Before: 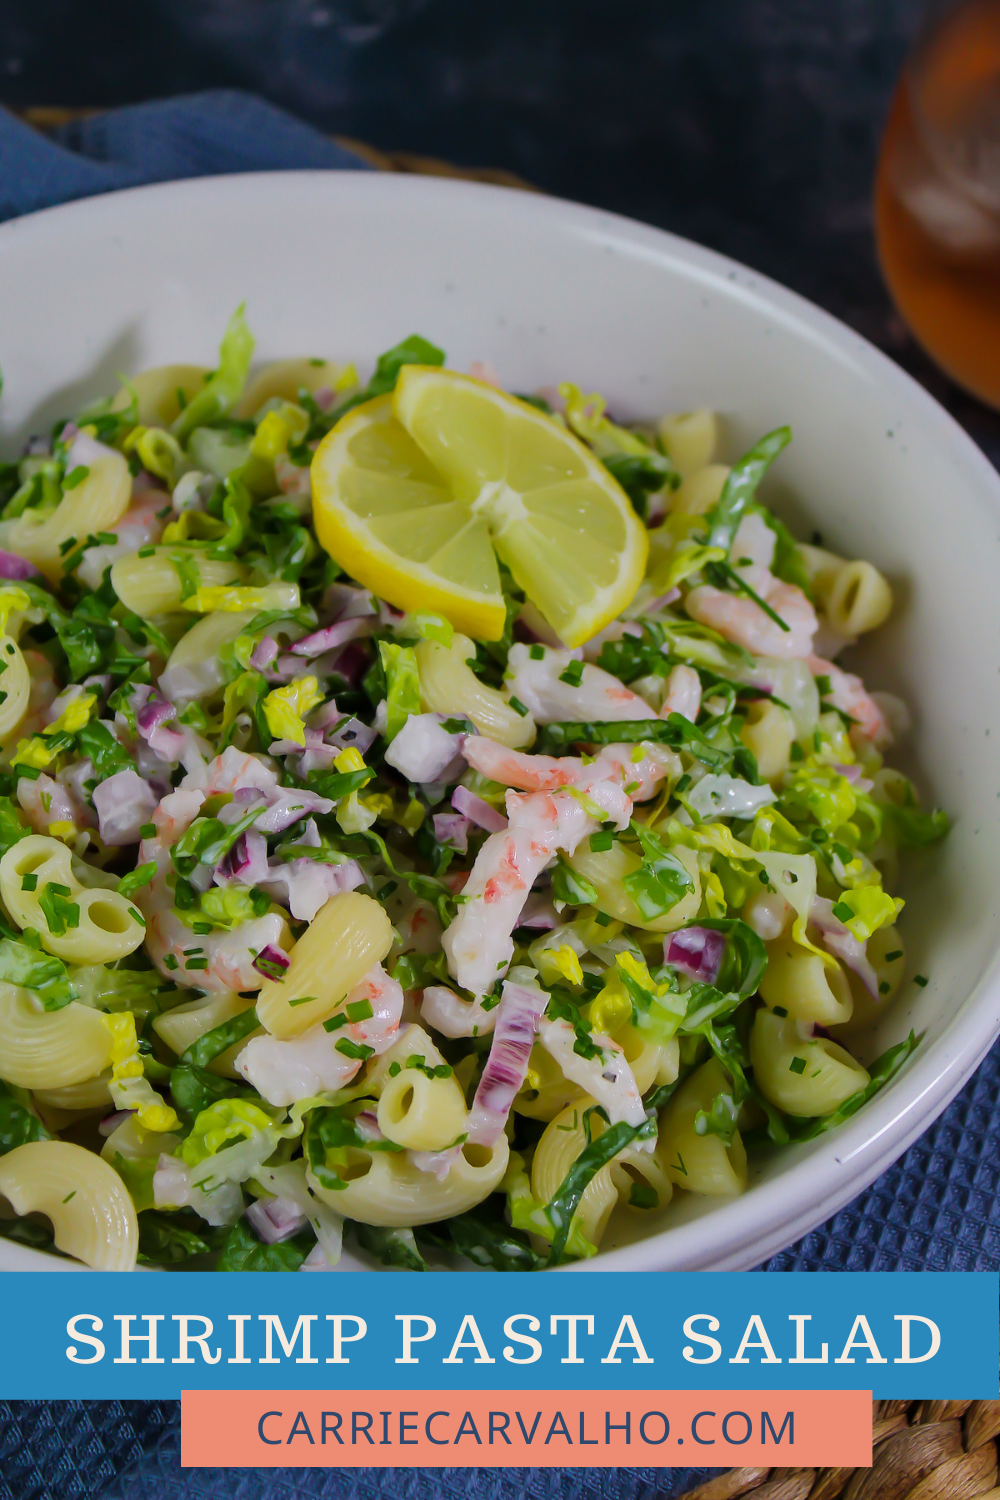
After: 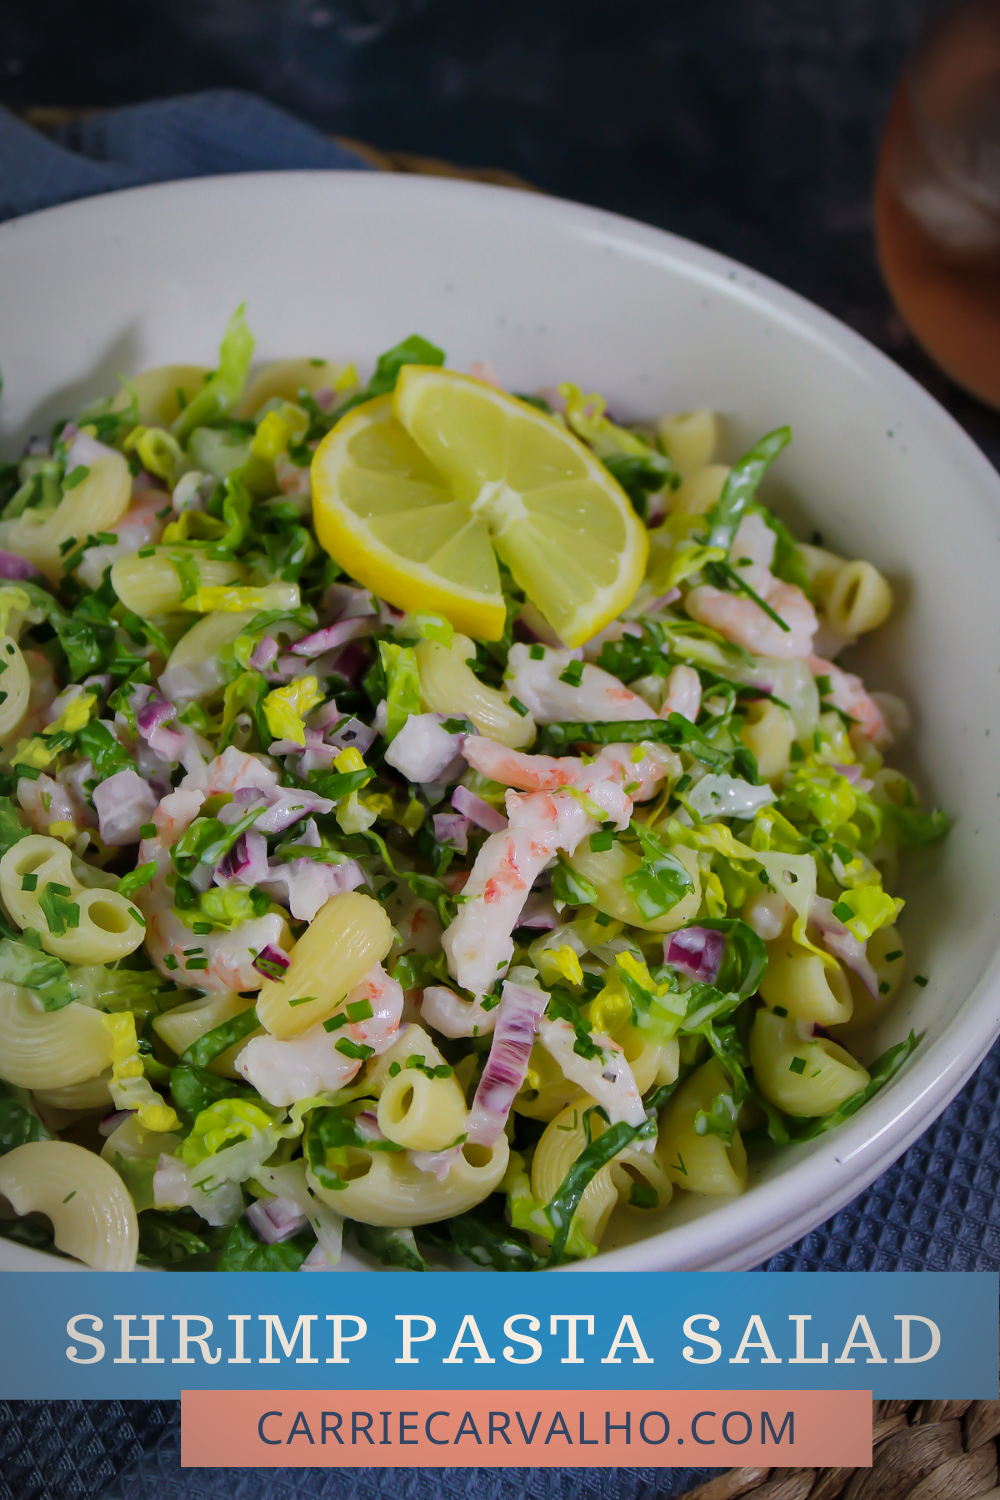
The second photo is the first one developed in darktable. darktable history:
vignetting: fall-off radius 60%, automatic ratio true
tone equalizer: on, module defaults
